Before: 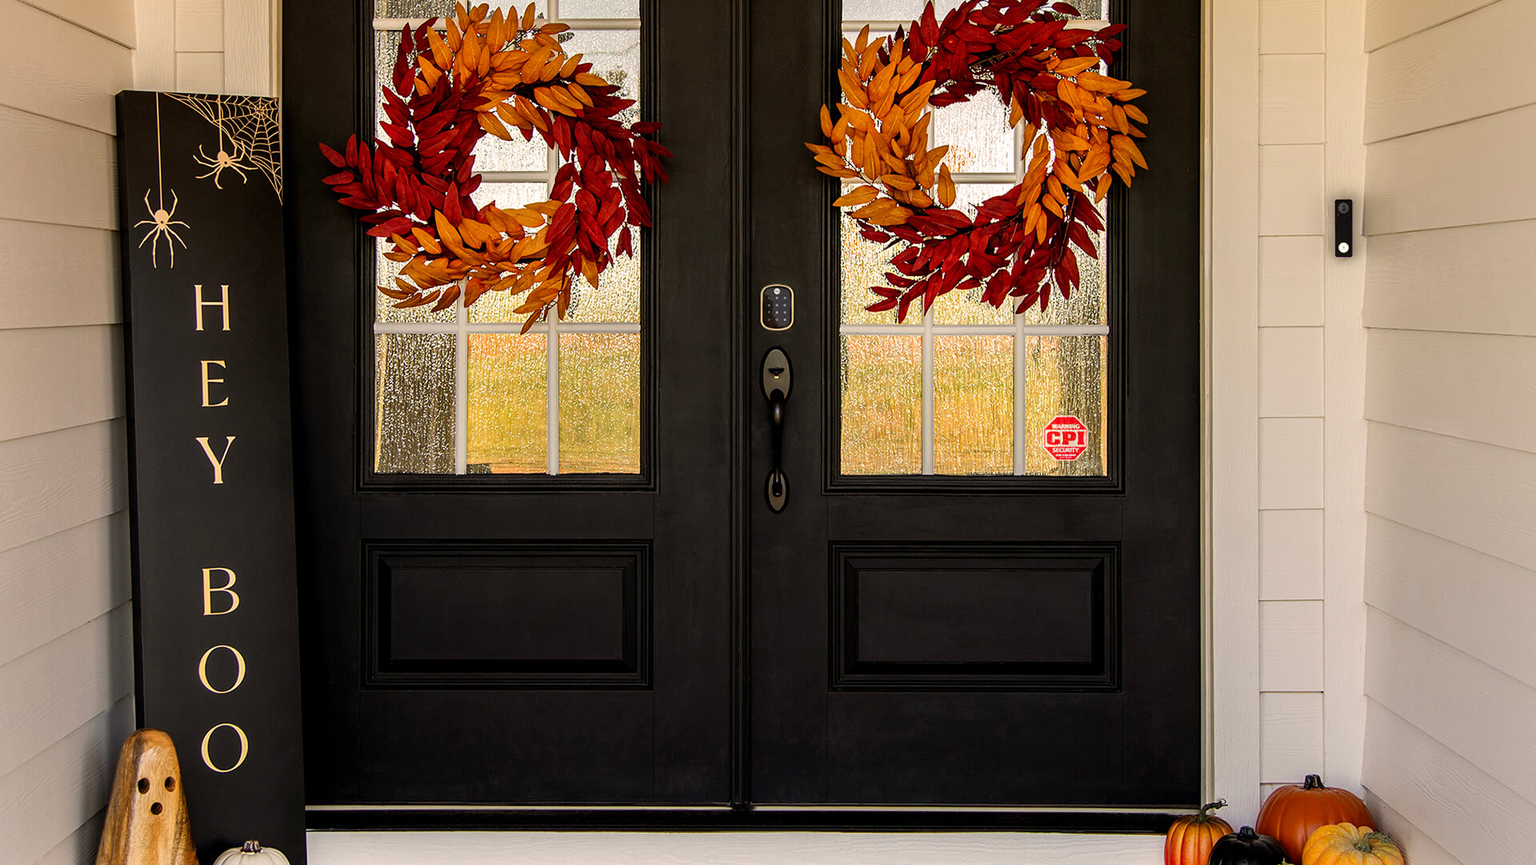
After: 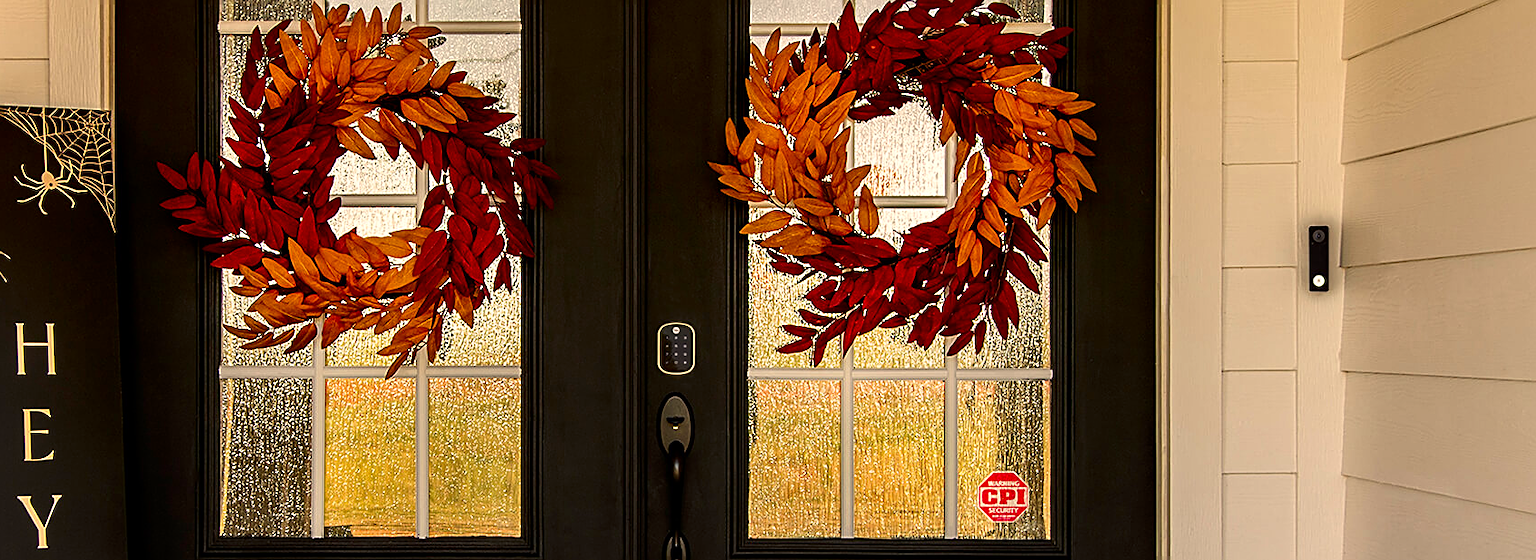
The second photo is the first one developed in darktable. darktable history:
crop and rotate: left 11.812%, bottom 42.776%
contrast brightness saturation: contrast 0.07, brightness -0.13, saturation 0.06
white balance: red 1.045, blue 0.932
sharpen: on, module defaults
